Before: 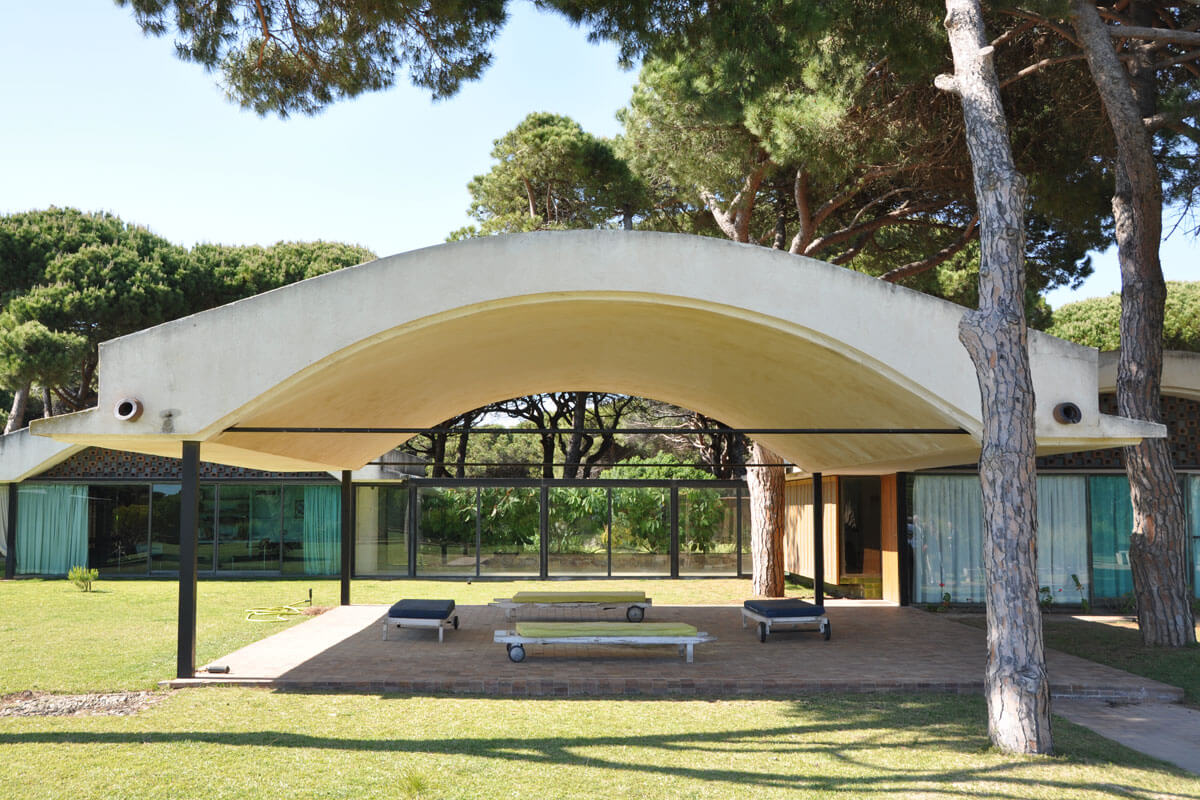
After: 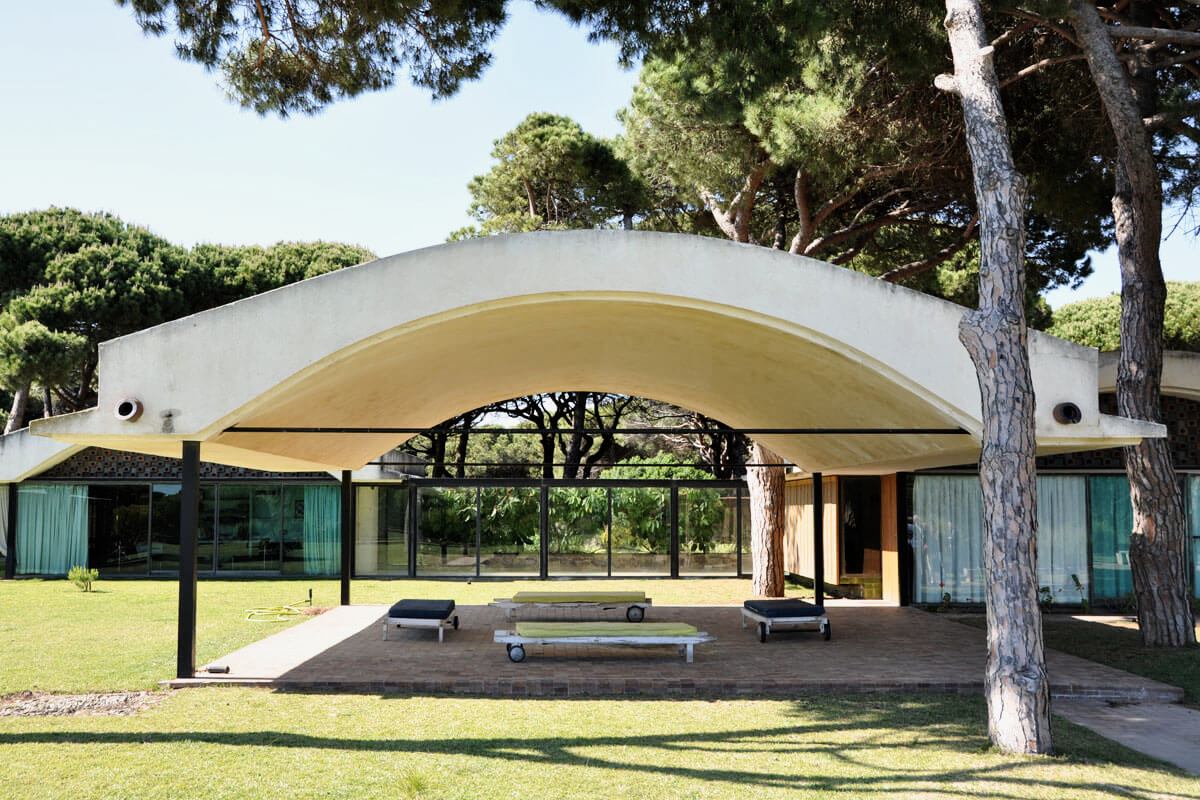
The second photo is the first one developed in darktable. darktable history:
contrast equalizer: octaves 7, y [[0.6 ×6], [0.55 ×6], [0 ×6], [0 ×6], [0 ×6]], mix 0.15
filmic rgb: black relative exposure -8.07 EV, white relative exposure 3 EV, hardness 5.35, contrast 1.25
